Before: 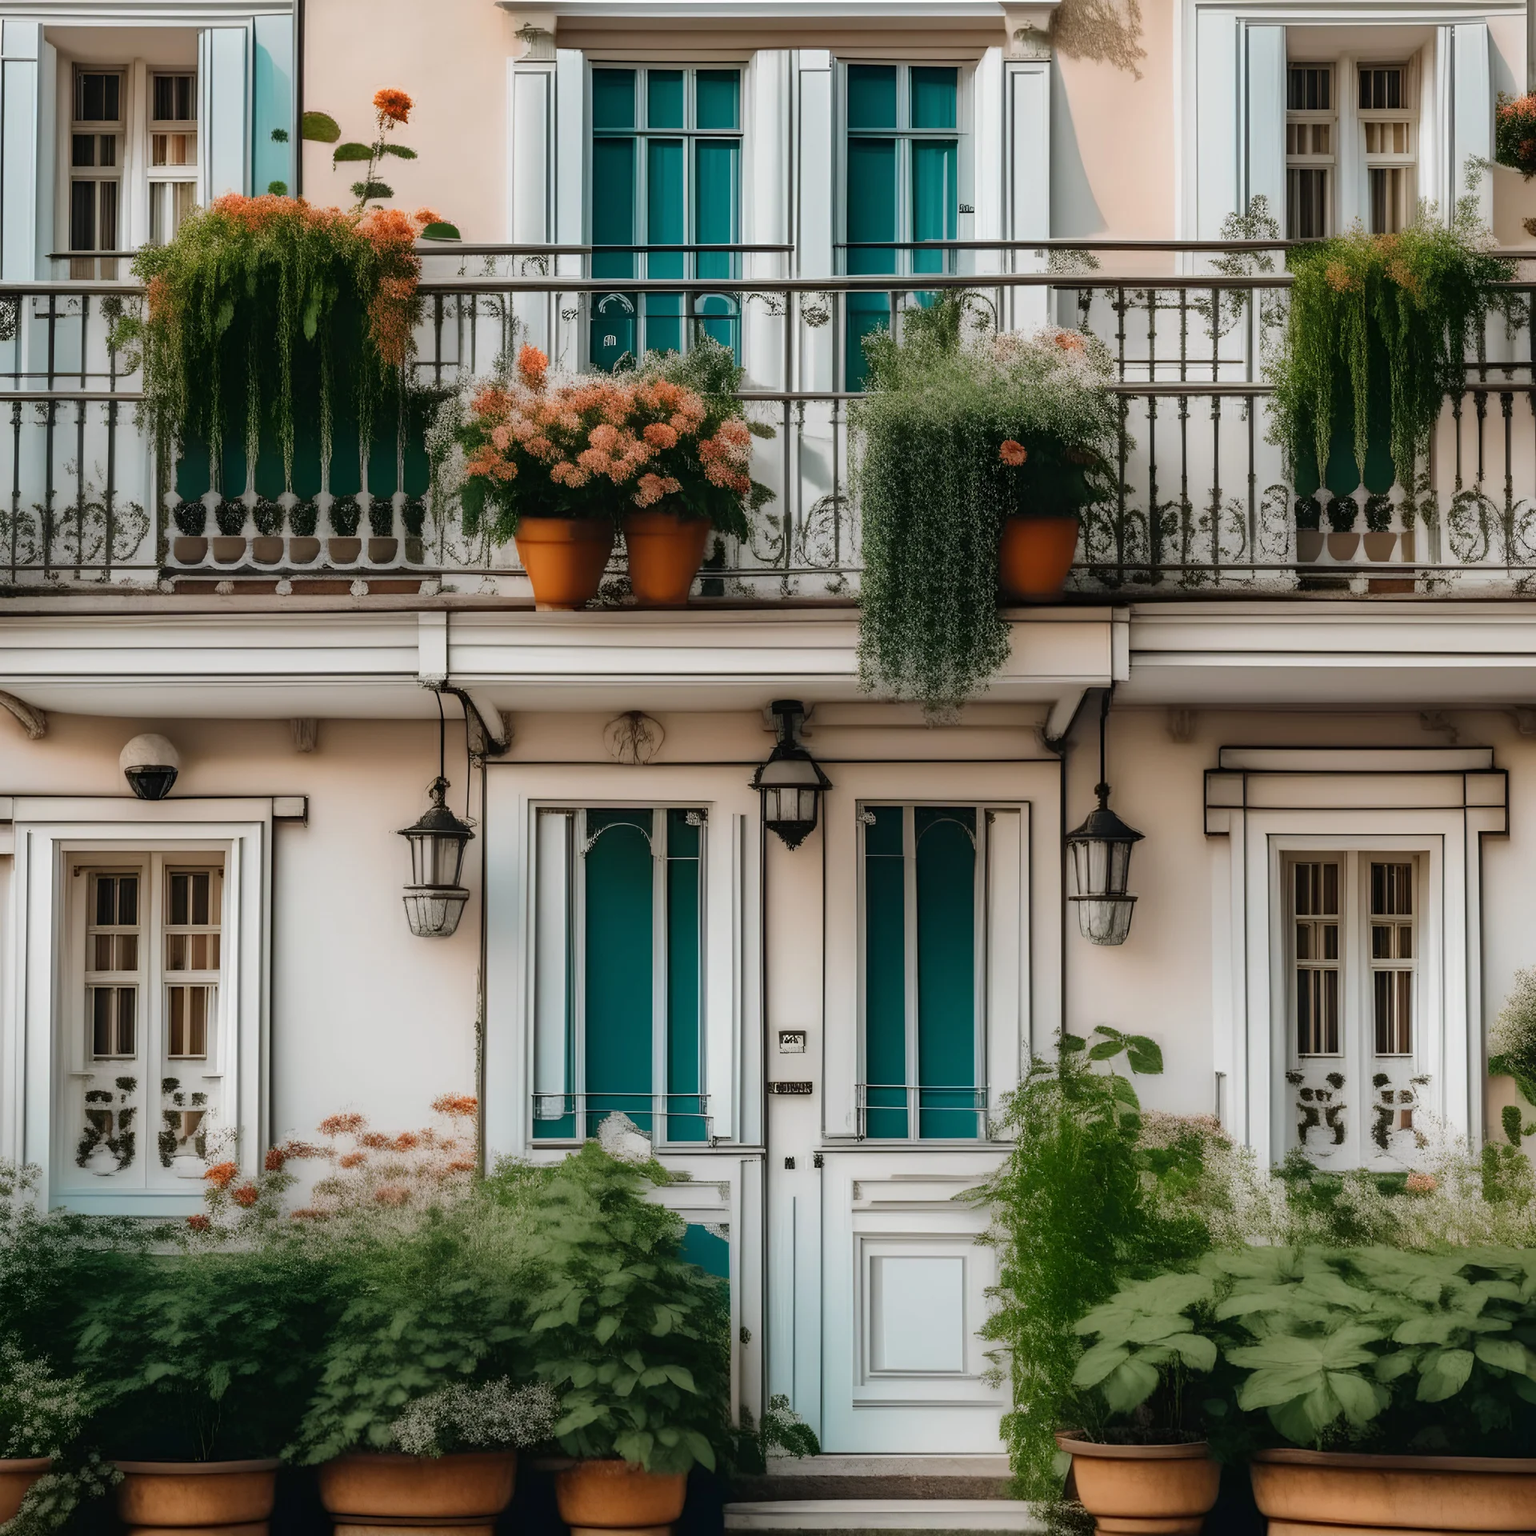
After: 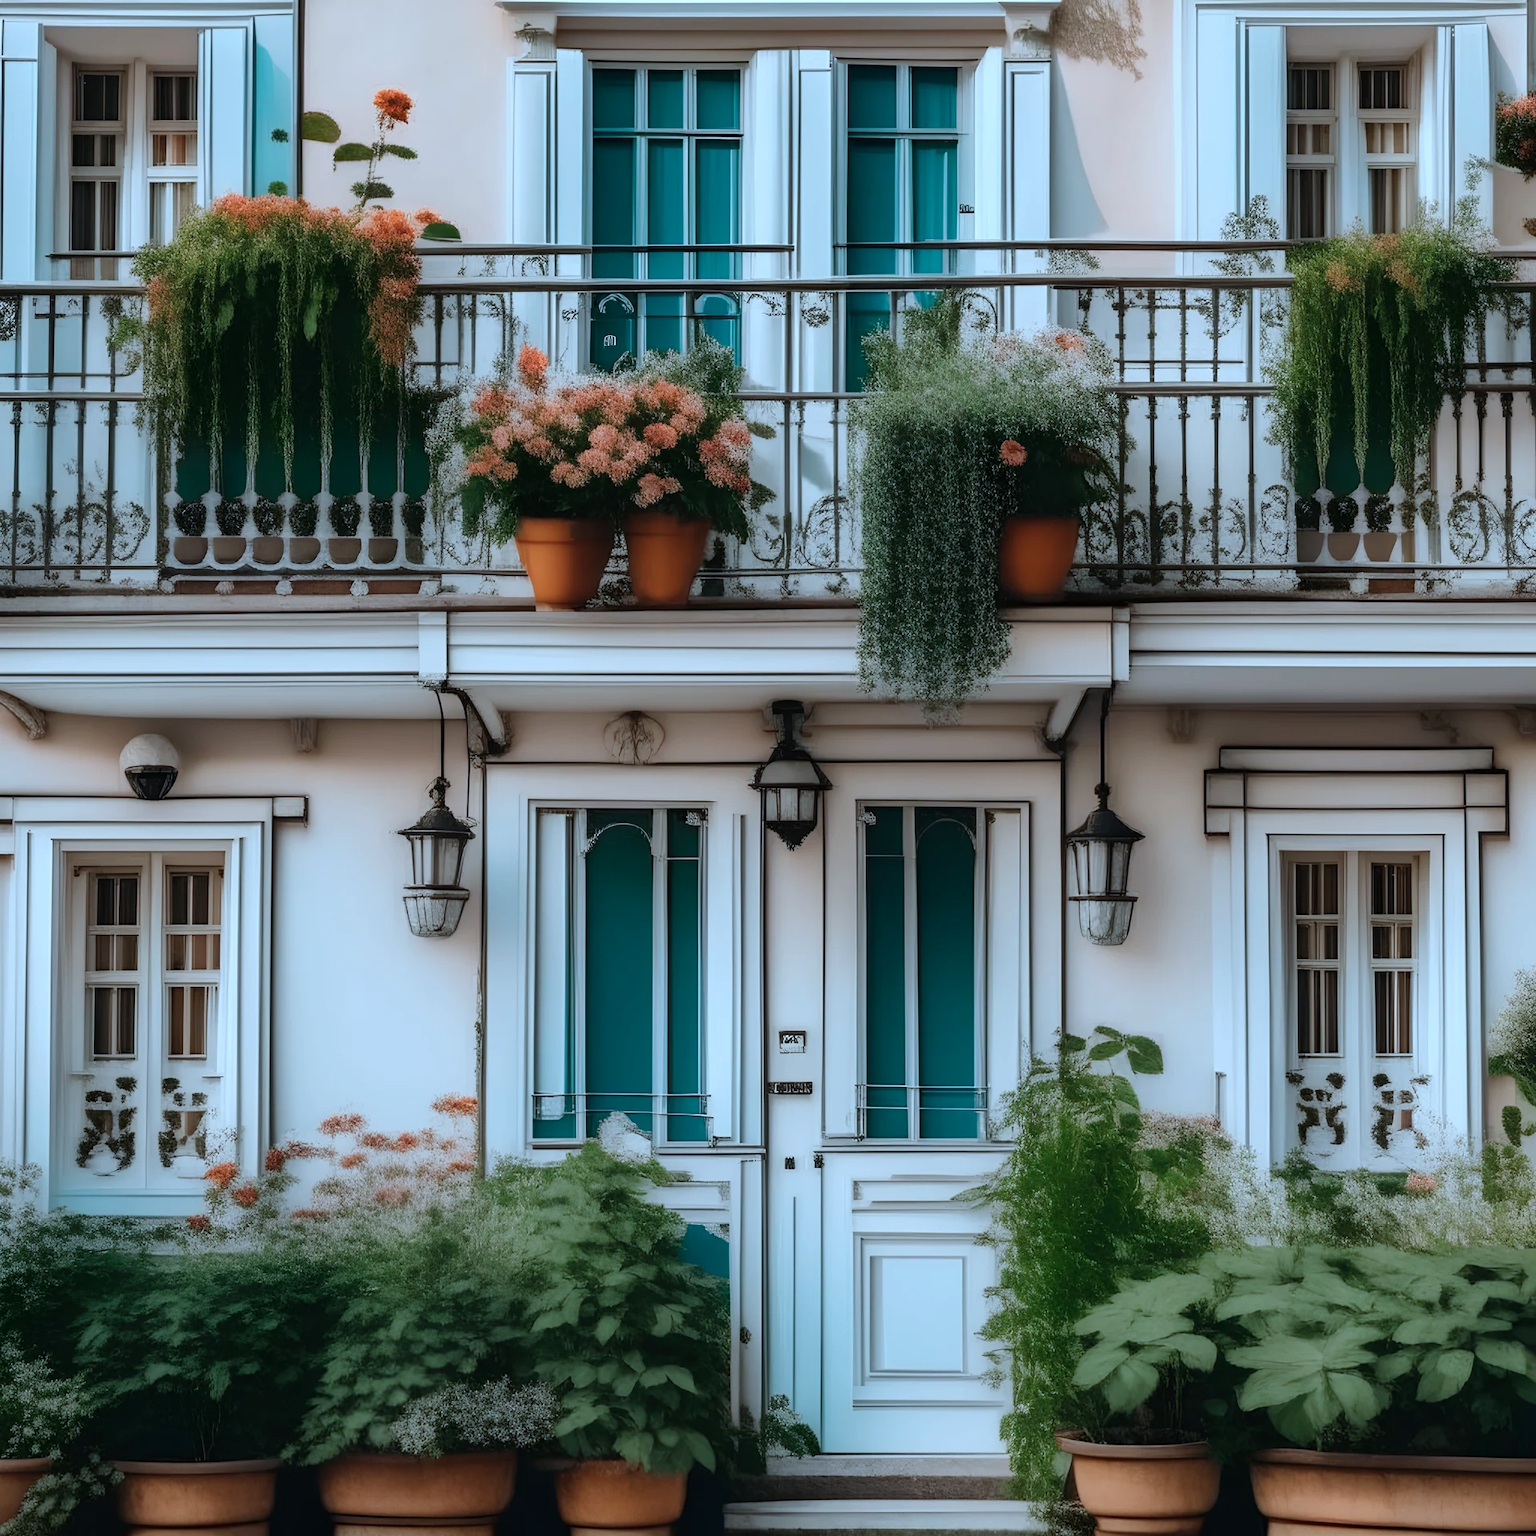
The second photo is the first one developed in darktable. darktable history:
color correction: highlights a* -8.78, highlights b* -22.48
